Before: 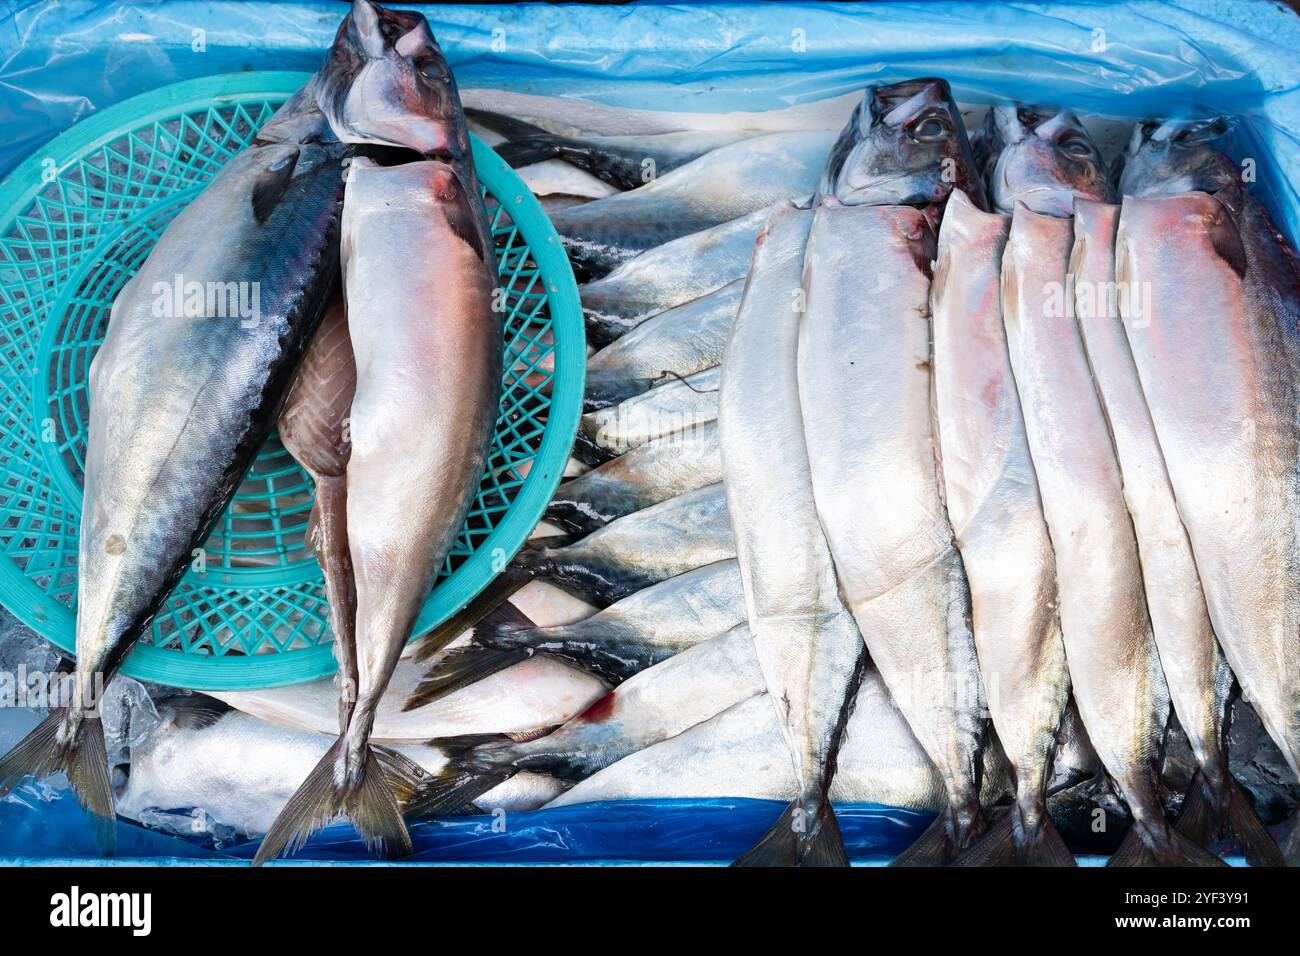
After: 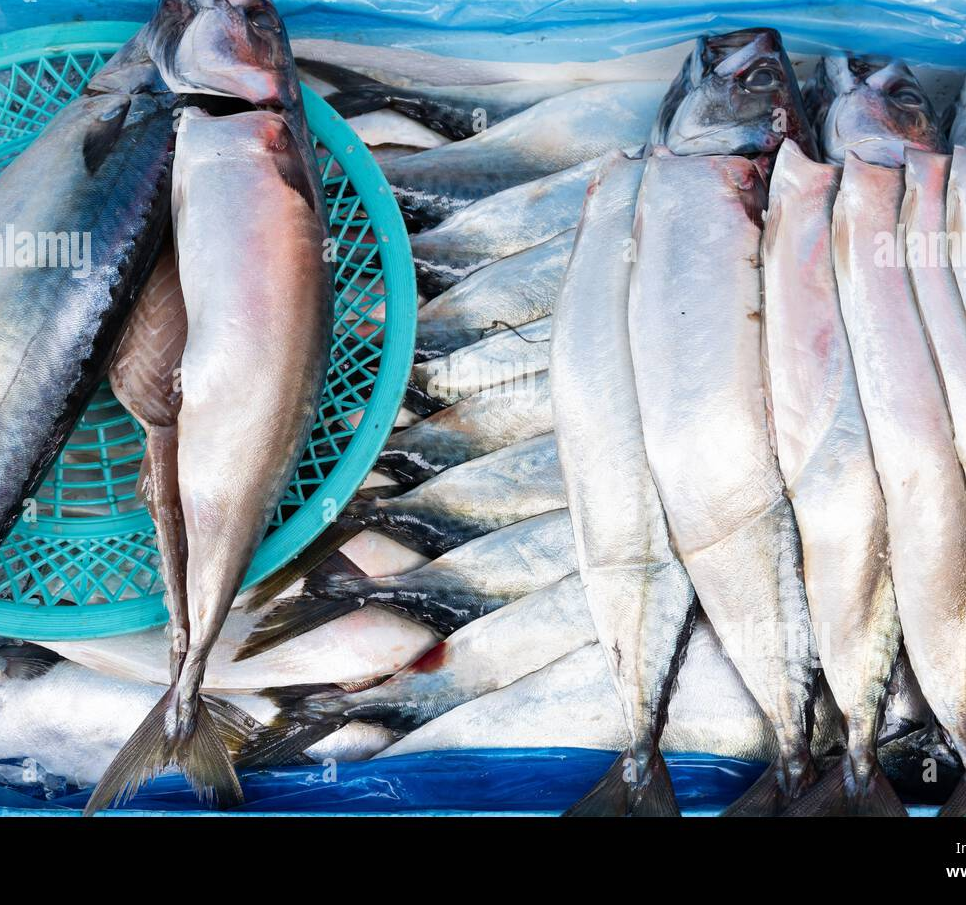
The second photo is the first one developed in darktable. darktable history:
crop and rotate: left 13.066%, top 5.236%, right 12.588%
